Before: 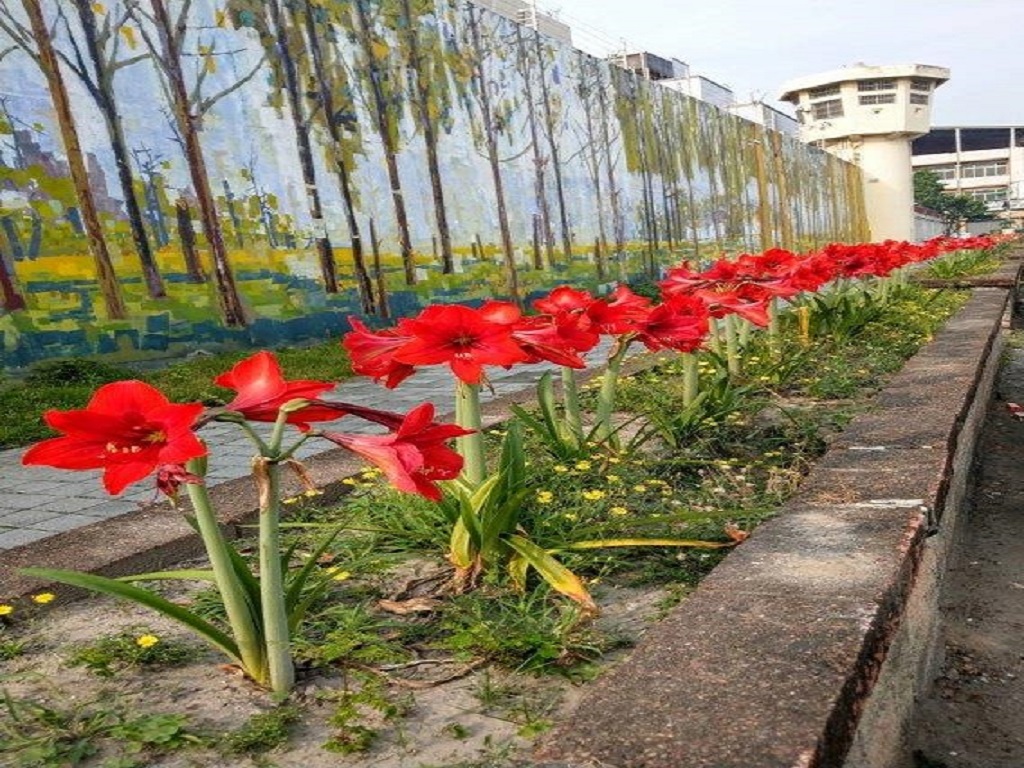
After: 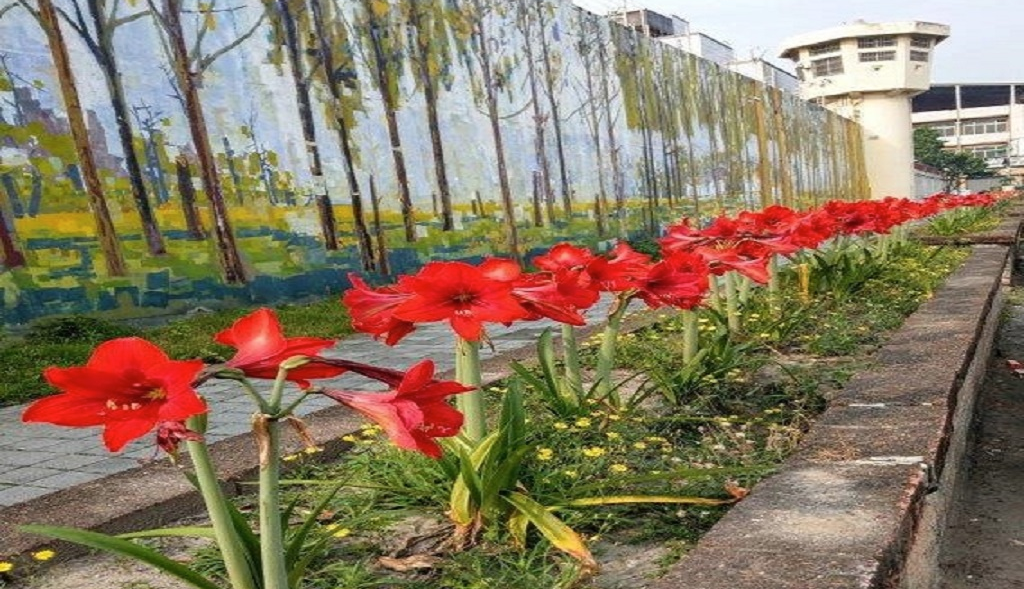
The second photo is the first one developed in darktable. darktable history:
contrast brightness saturation: saturation -0.05
crop: top 5.667%, bottom 17.637%
